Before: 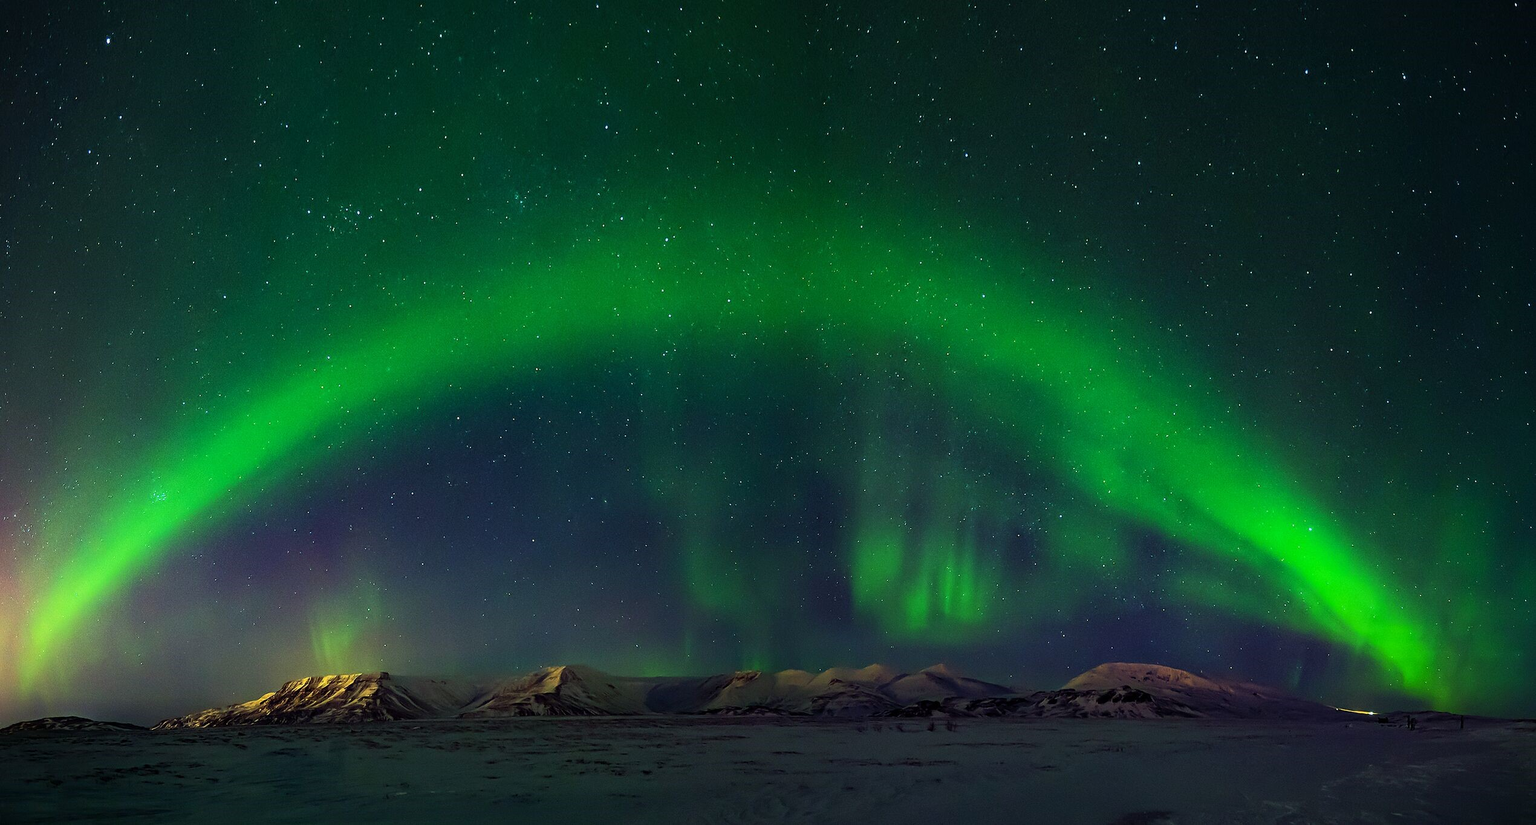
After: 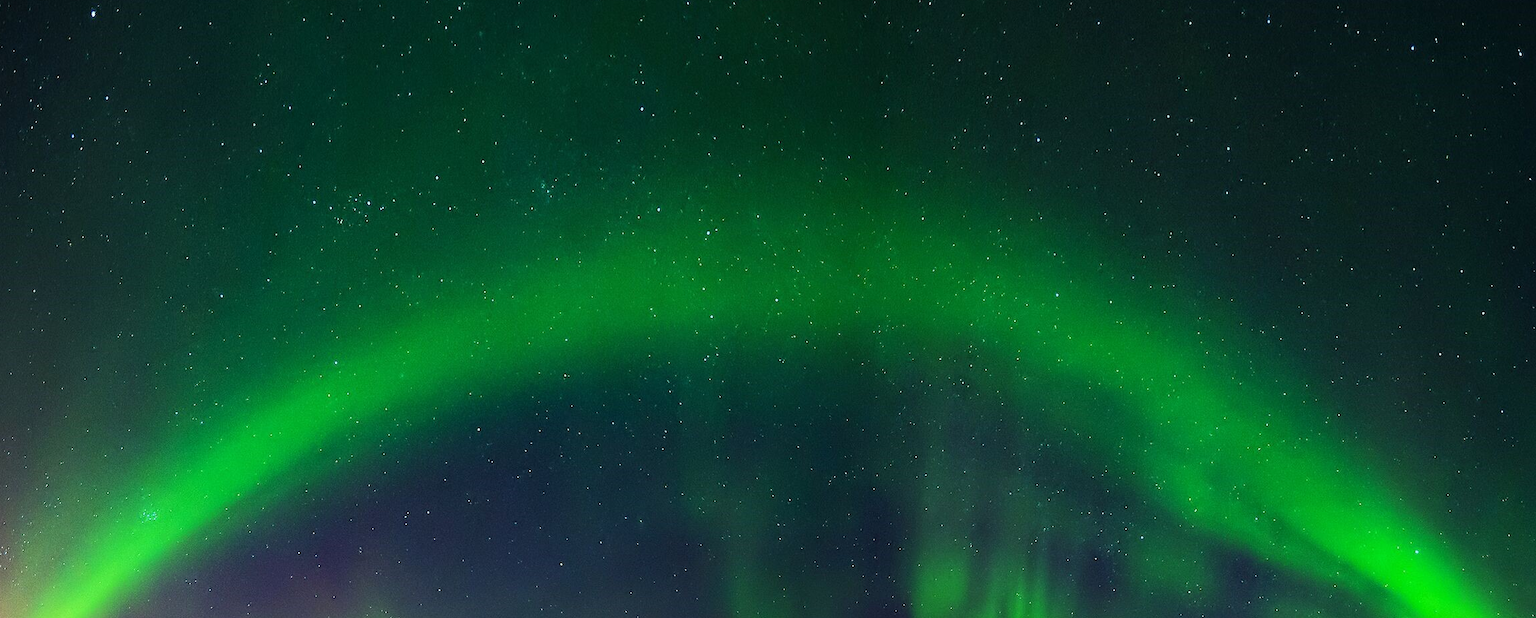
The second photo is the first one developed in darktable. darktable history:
crop: left 1.539%, top 3.451%, right 7.628%, bottom 28.456%
